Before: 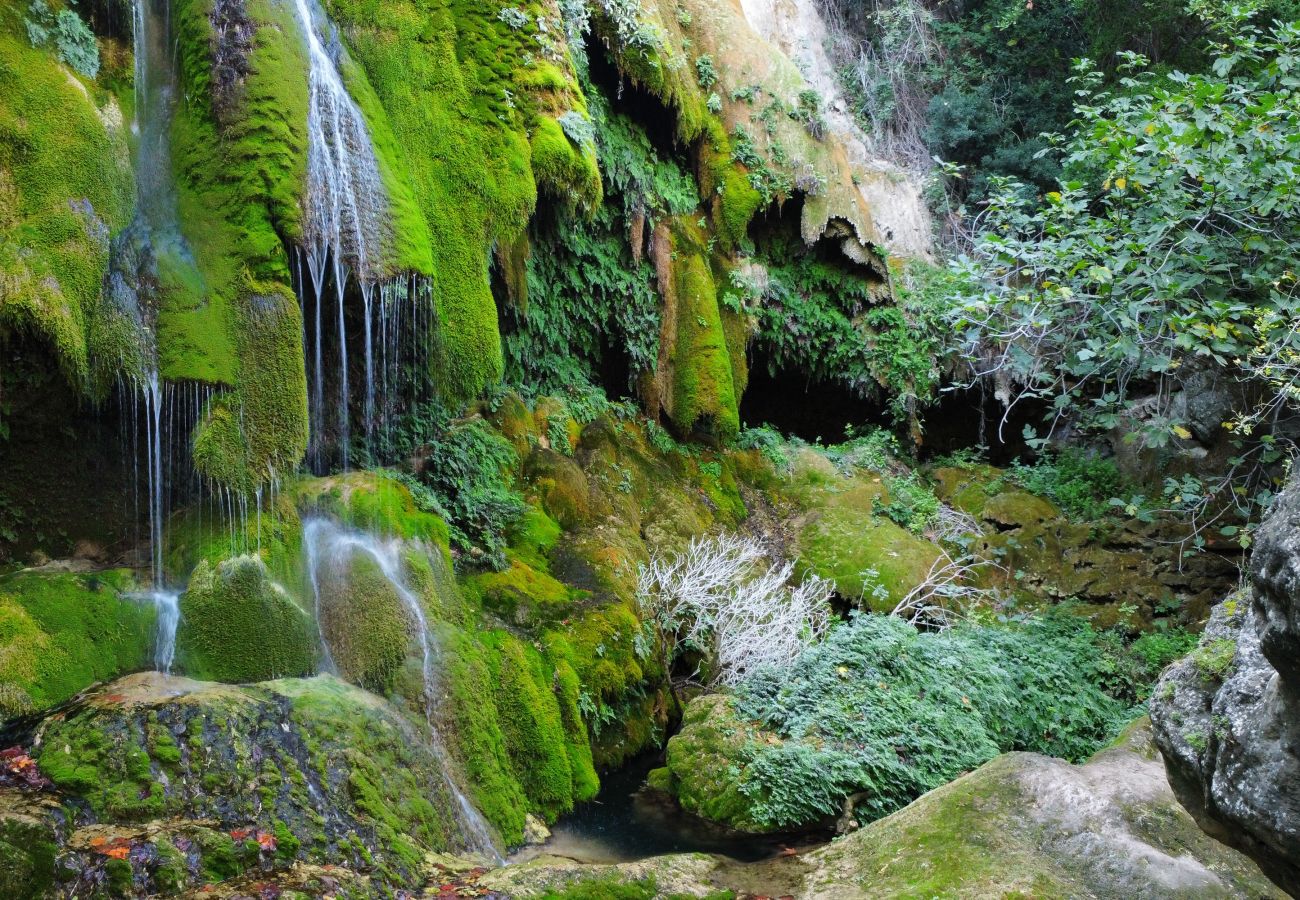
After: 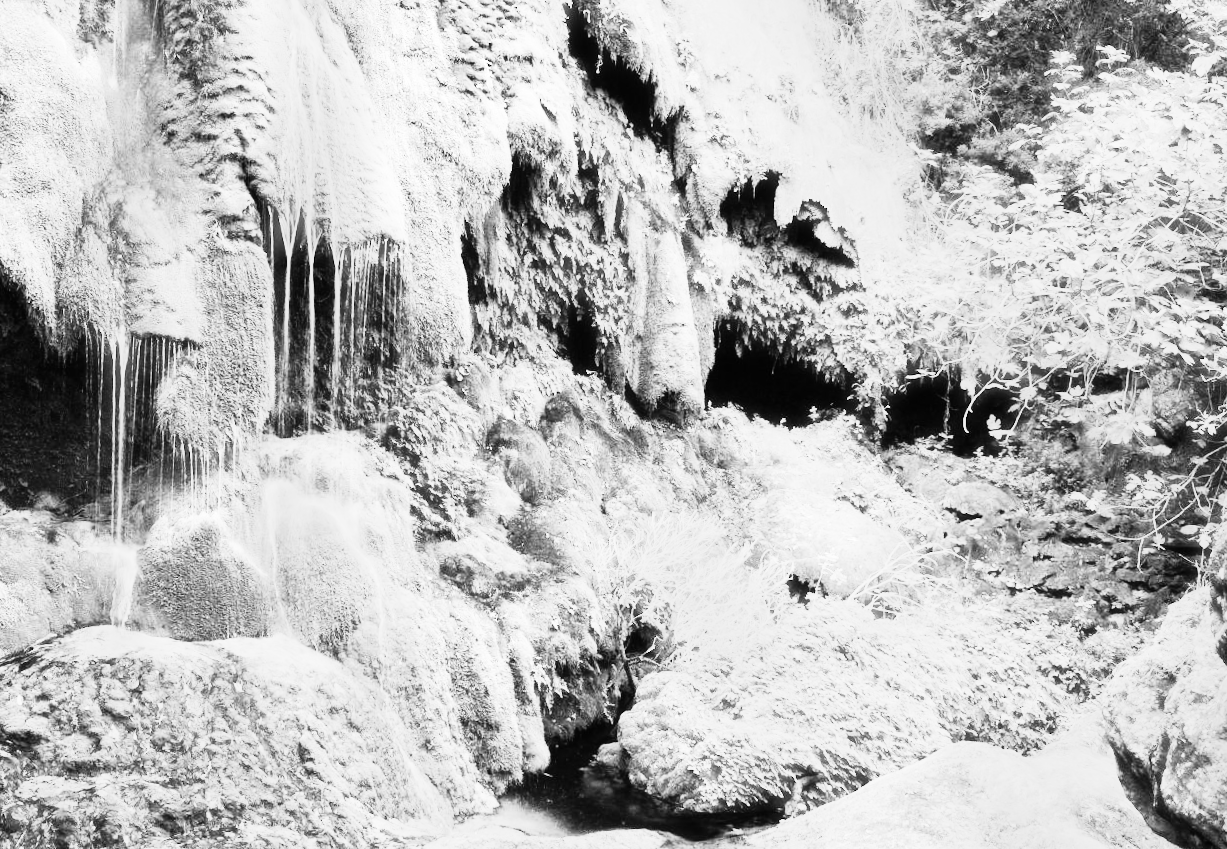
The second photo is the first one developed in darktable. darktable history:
haze removal: strength -0.1, adaptive false
white balance: red 0.931, blue 1.11
crop and rotate: angle -2.38°
rgb curve: curves: ch0 [(0, 0) (0.21, 0.15) (0.24, 0.21) (0.5, 0.75) (0.75, 0.96) (0.89, 0.99) (1, 1)]; ch1 [(0, 0.02) (0.21, 0.13) (0.25, 0.2) (0.5, 0.67) (0.75, 0.9) (0.89, 0.97) (1, 1)]; ch2 [(0, 0.02) (0.21, 0.13) (0.25, 0.2) (0.5, 0.67) (0.75, 0.9) (0.89, 0.97) (1, 1)], compensate middle gray true
monochrome: a -74.22, b 78.2
exposure: black level correction 0, exposure 1.2 EV, compensate exposure bias true, compensate highlight preservation false
